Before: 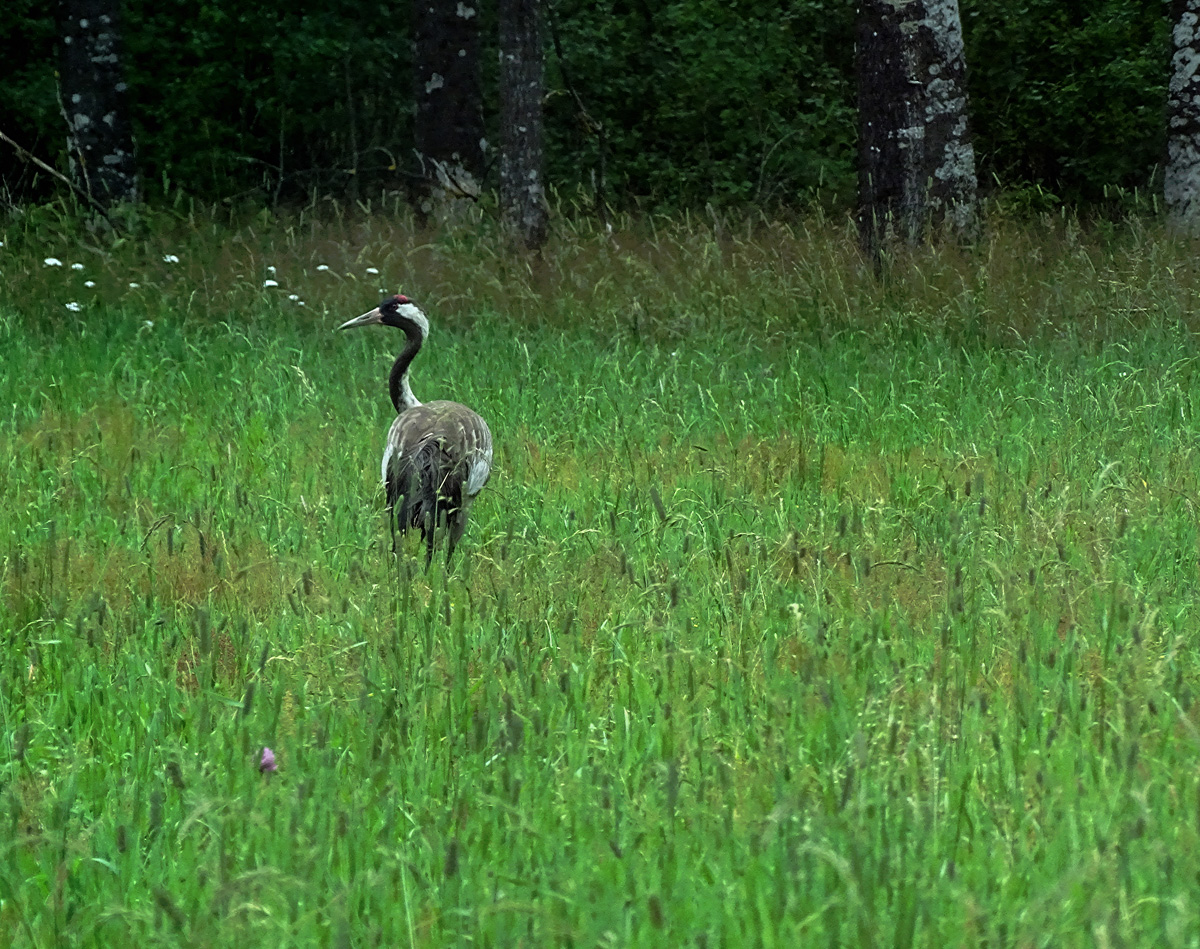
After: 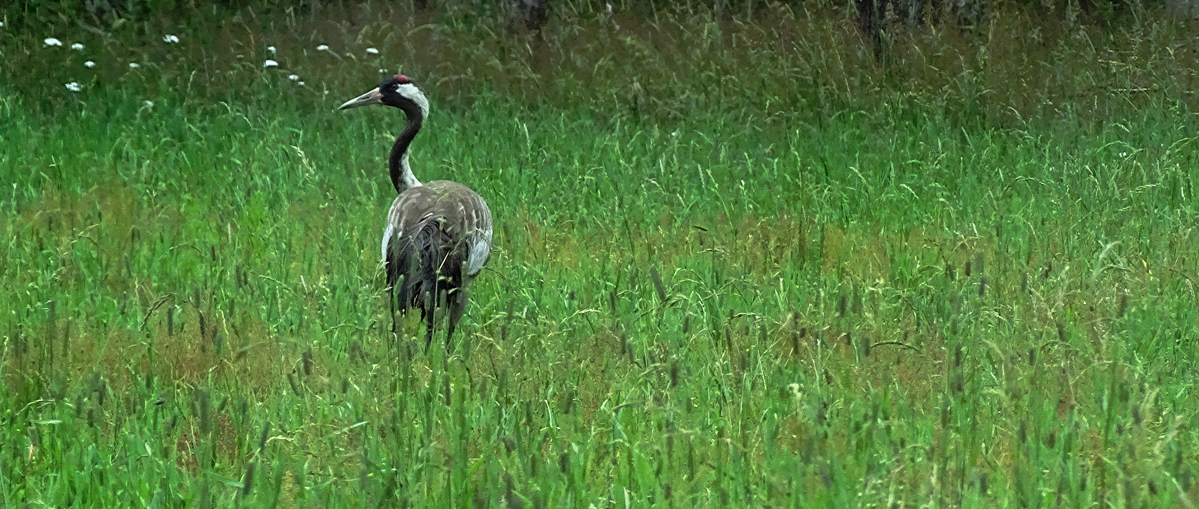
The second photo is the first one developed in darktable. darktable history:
crop and rotate: top 23.227%, bottom 23.054%
